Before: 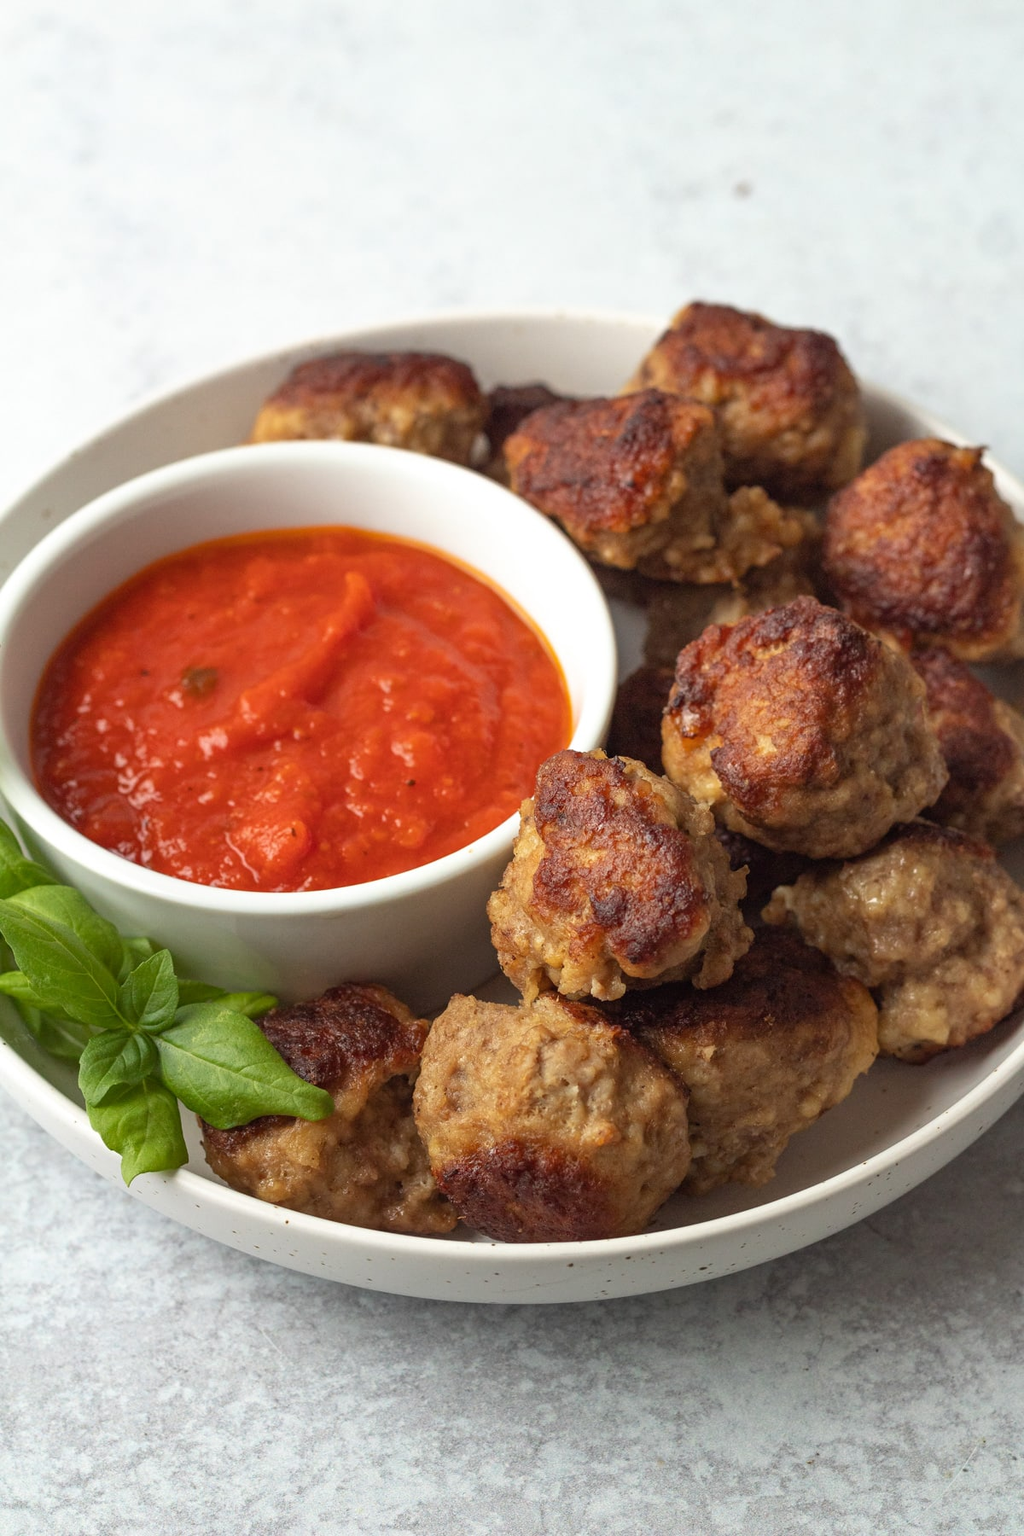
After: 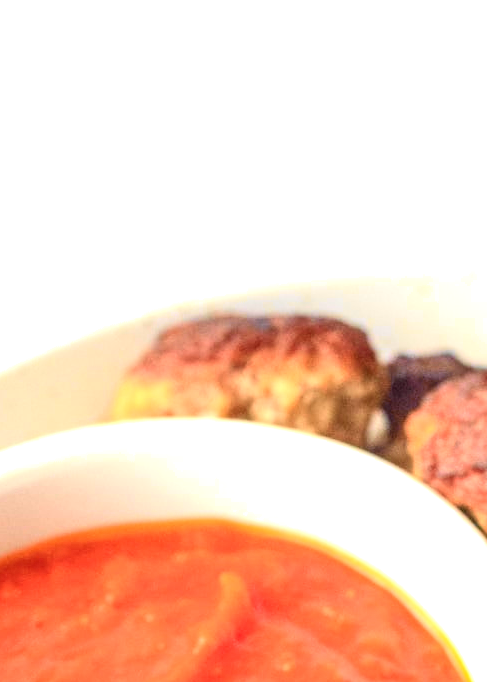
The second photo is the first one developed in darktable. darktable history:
exposure: black level correction 0, exposure 1 EV, compensate exposure bias true, compensate highlight preservation false
tone curve: curves: ch0 [(0, 0) (0.055, 0.057) (0.258, 0.307) (0.434, 0.543) (0.517, 0.657) (0.745, 0.874) (1, 1)]; ch1 [(0, 0) (0.346, 0.307) (0.418, 0.383) (0.46, 0.439) (0.482, 0.493) (0.502, 0.497) (0.517, 0.506) (0.55, 0.561) (0.588, 0.61) (0.646, 0.688) (1, 1)]; ch2 [(0, 0) (0.346, 0.34) (0.431, 0.45) (0.485, 0.499) (0.5, 0.503) (0.527, 0.508) (0.545, 0.562) (0.679, 0.706) (1, 1)], color space Lab, independent channels, preserve colors none
crop: left 15.452%, top 5.459%, right 43.956%, bottom 56.62%
local contrast: on, module defaults
